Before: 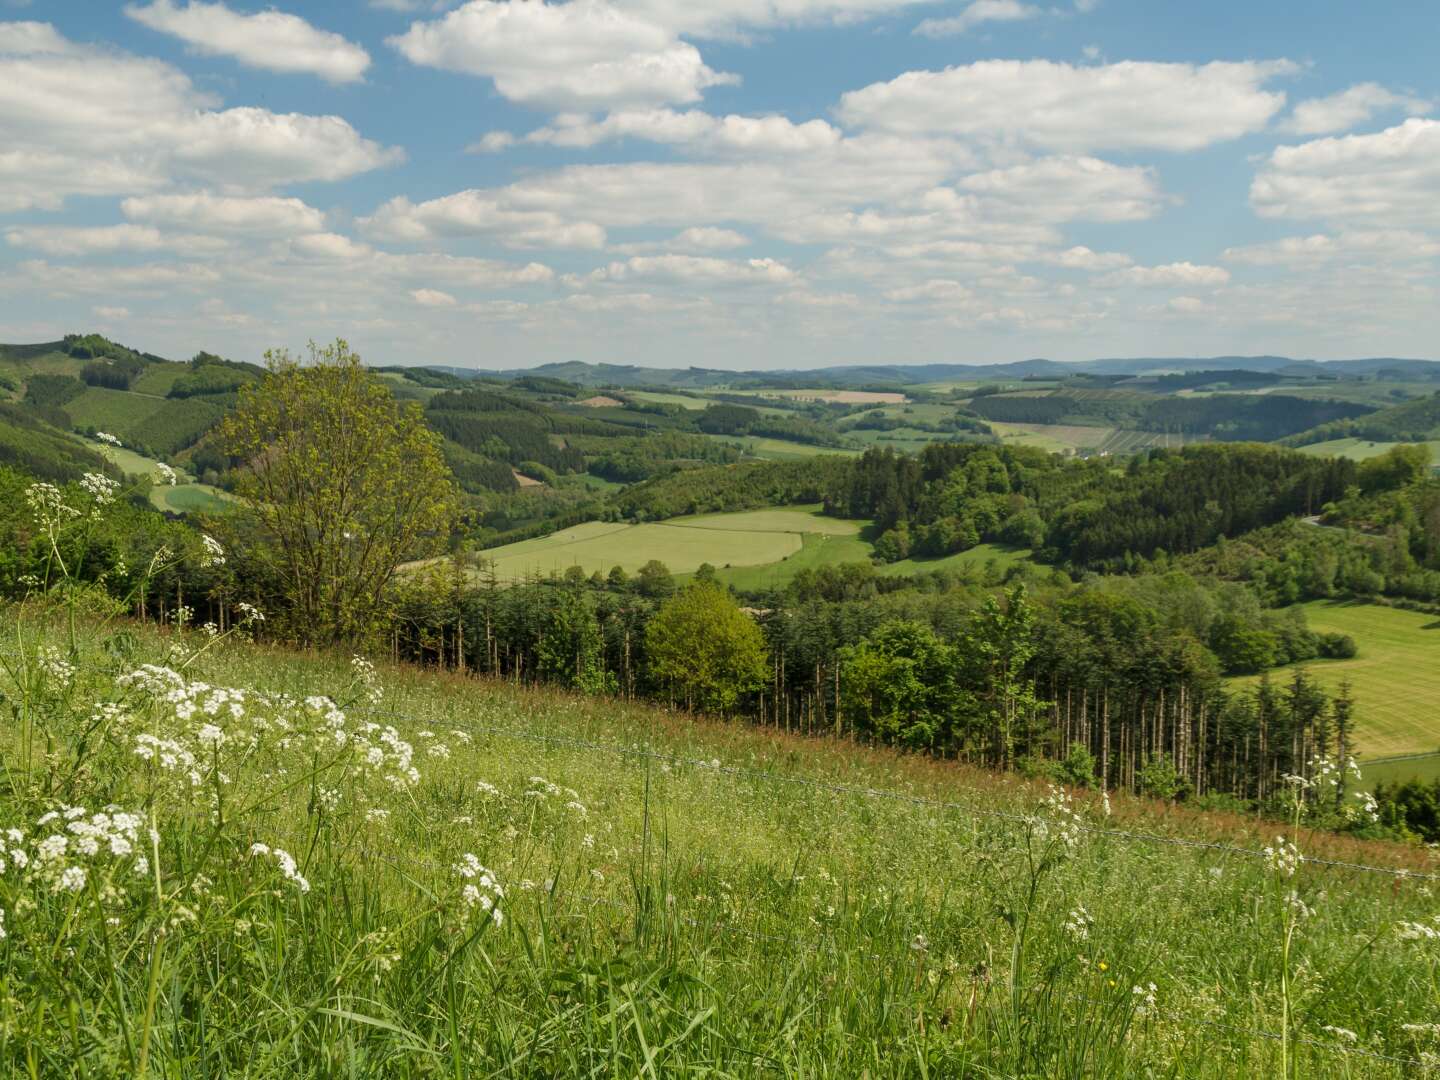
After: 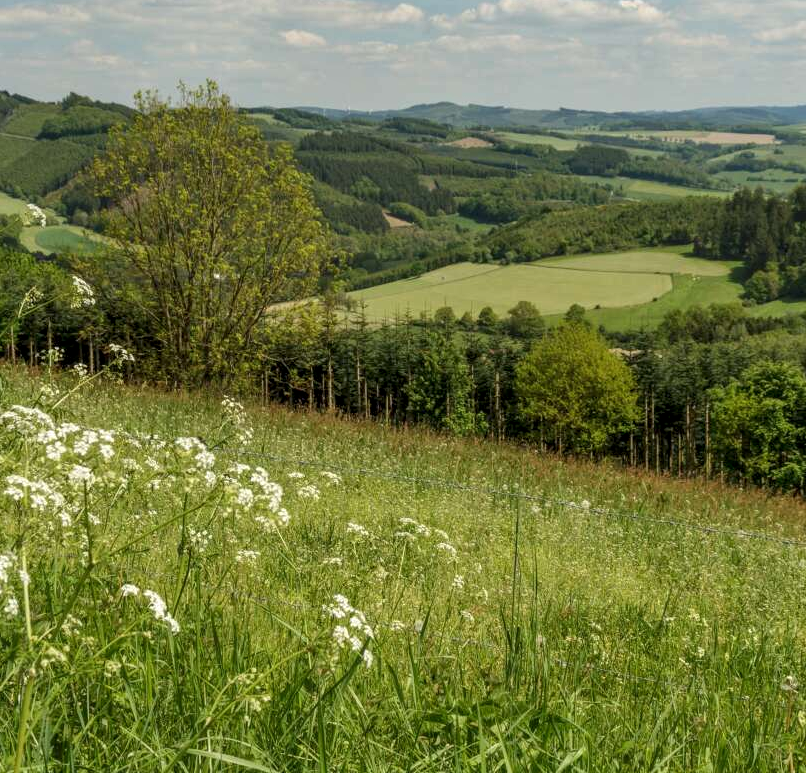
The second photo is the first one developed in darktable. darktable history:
crop: left 9.093%, top 24.049%, right 34.908%, bottom 4.302%
local contrast: on, module defaults
